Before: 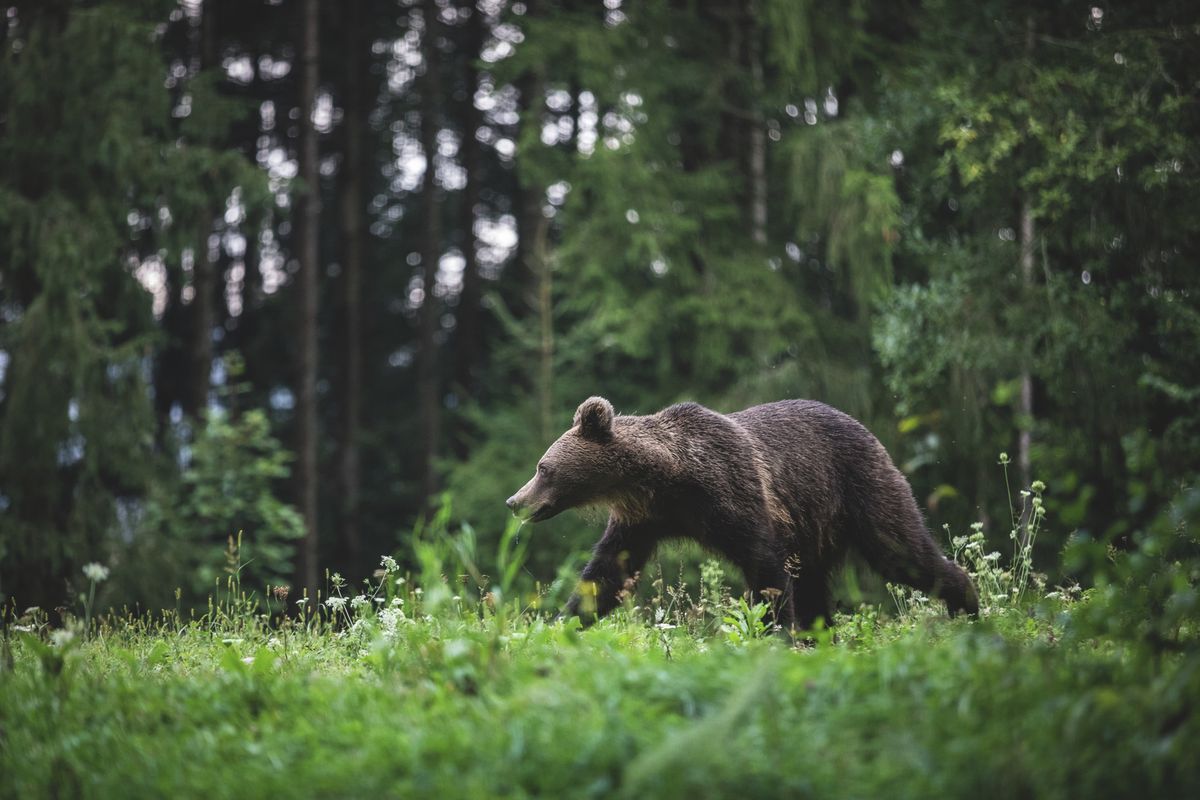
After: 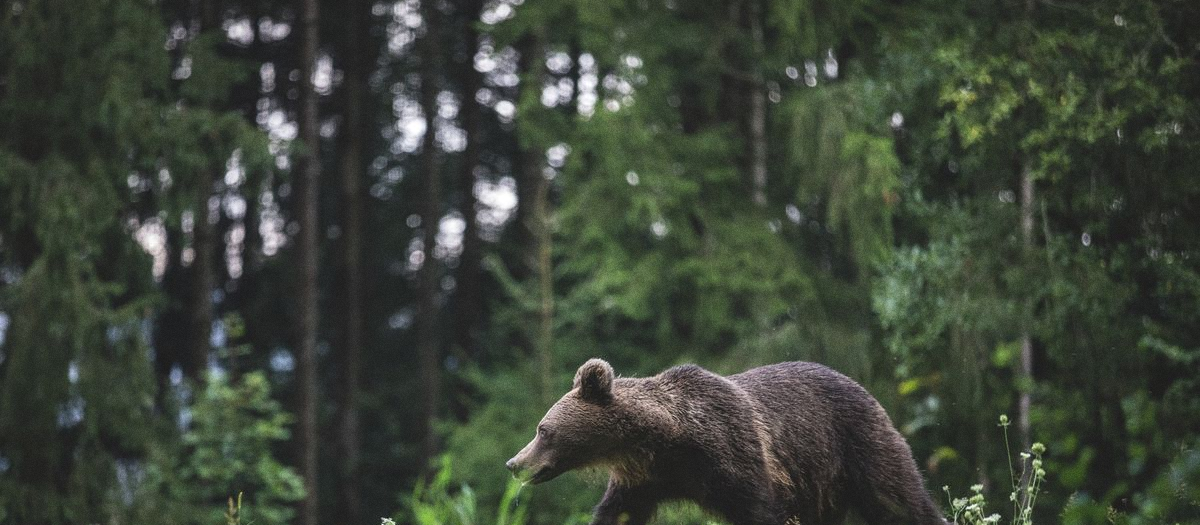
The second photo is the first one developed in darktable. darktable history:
grain: on, module defaults
crop and rotate: top 4.848%, bottom 29.503%
tone equalizer: on, module defaults
